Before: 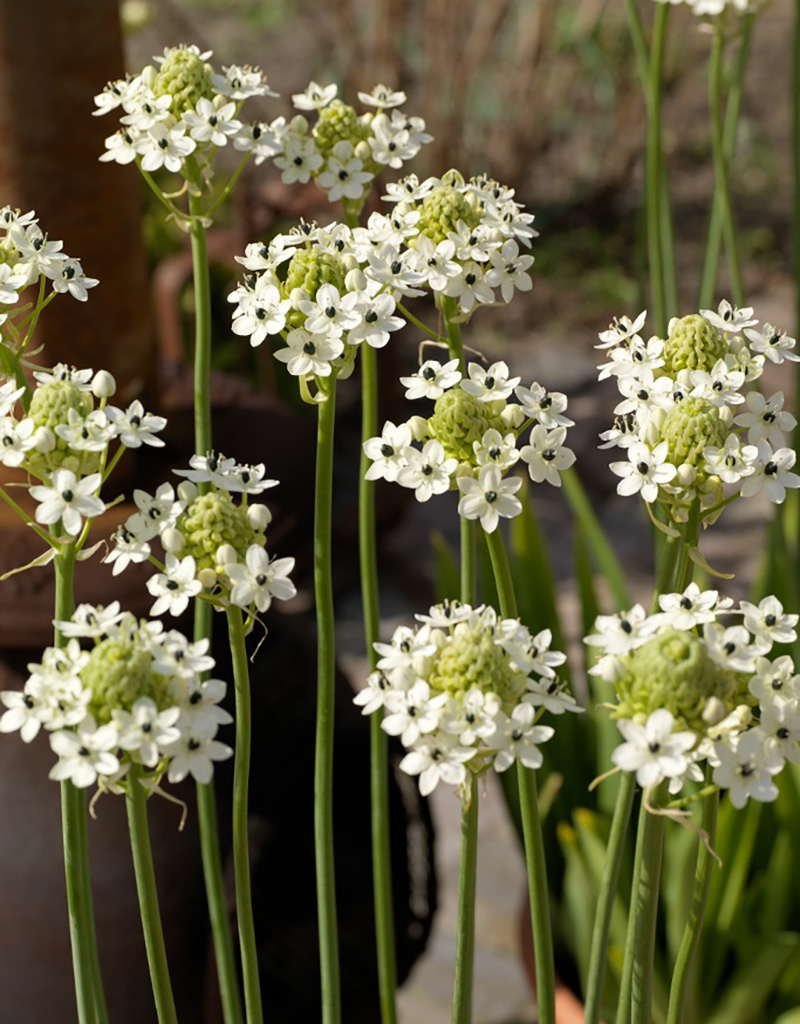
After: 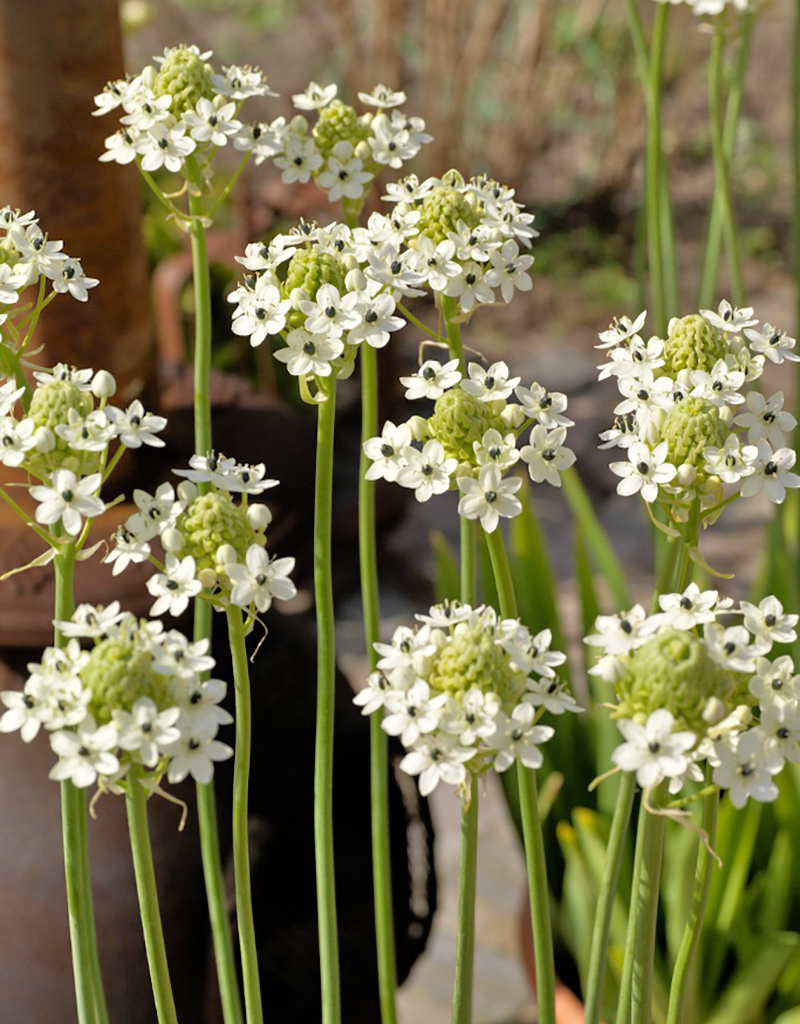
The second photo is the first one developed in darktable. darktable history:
tone equalizer: -7 EV 0.162 EV, -6 EV 0.611 EV, -5 EV 1.17 EV, -4 EV 1.36 EV, -3 EV 1.13 EV, -2 EV 0.6 EV, -1 EV 0.166 EV
shadows and highlights: shadows 35.13, highlights -34.82, soften with gaussian
sharpen: radius 2.888, amount 0.869, threshold 47.285
